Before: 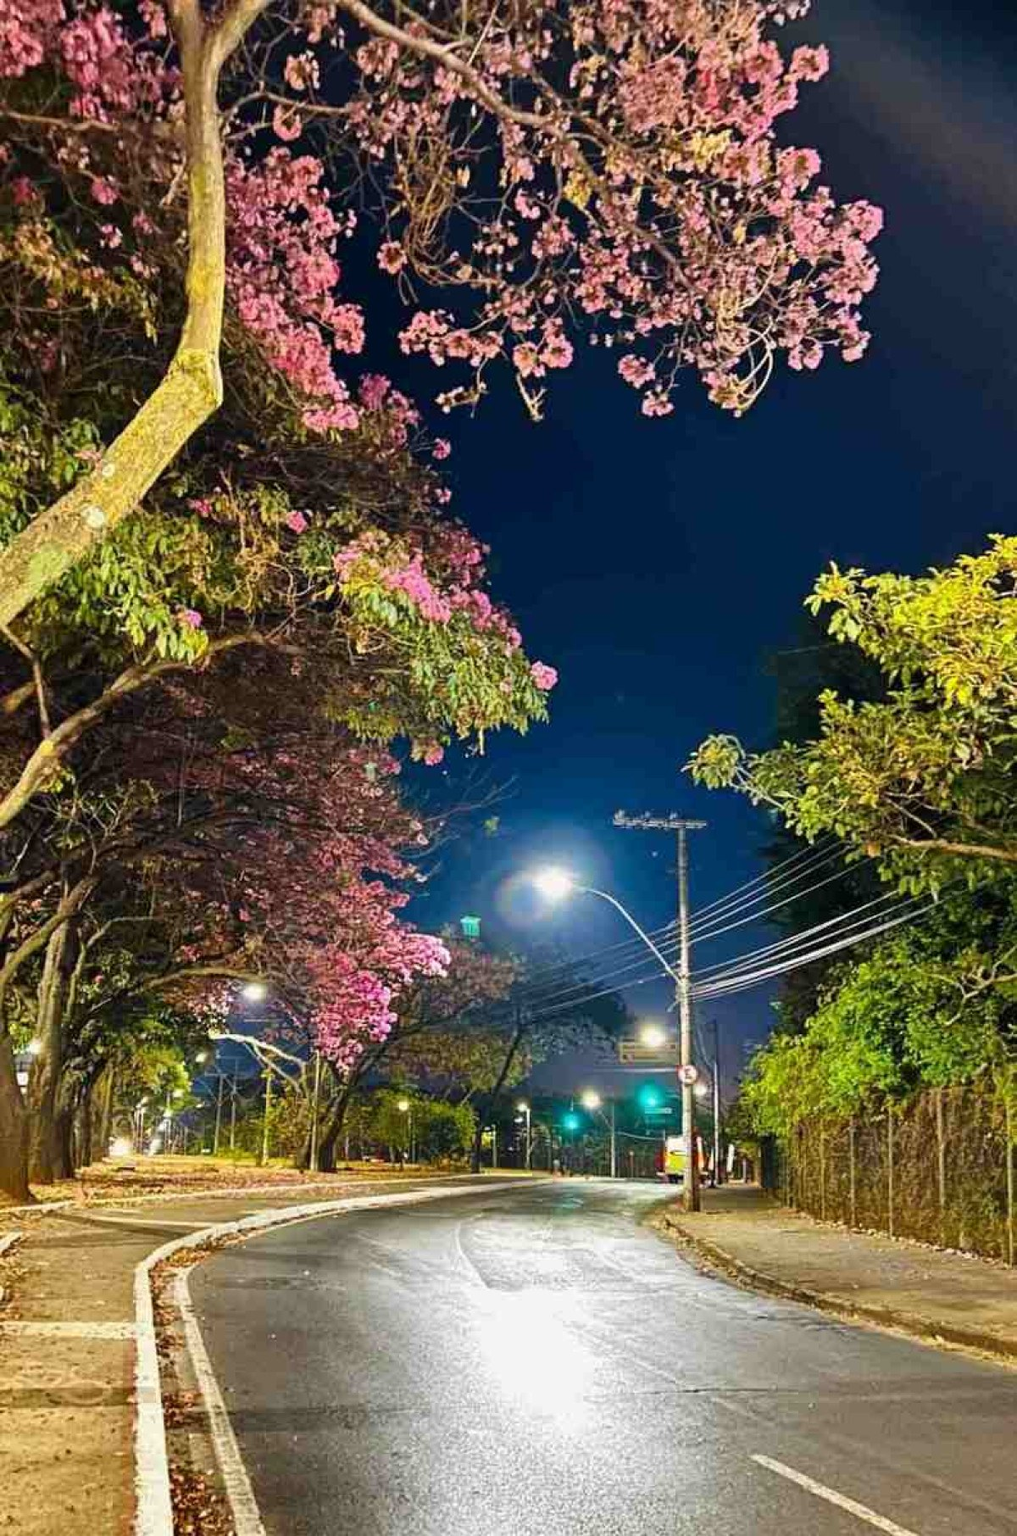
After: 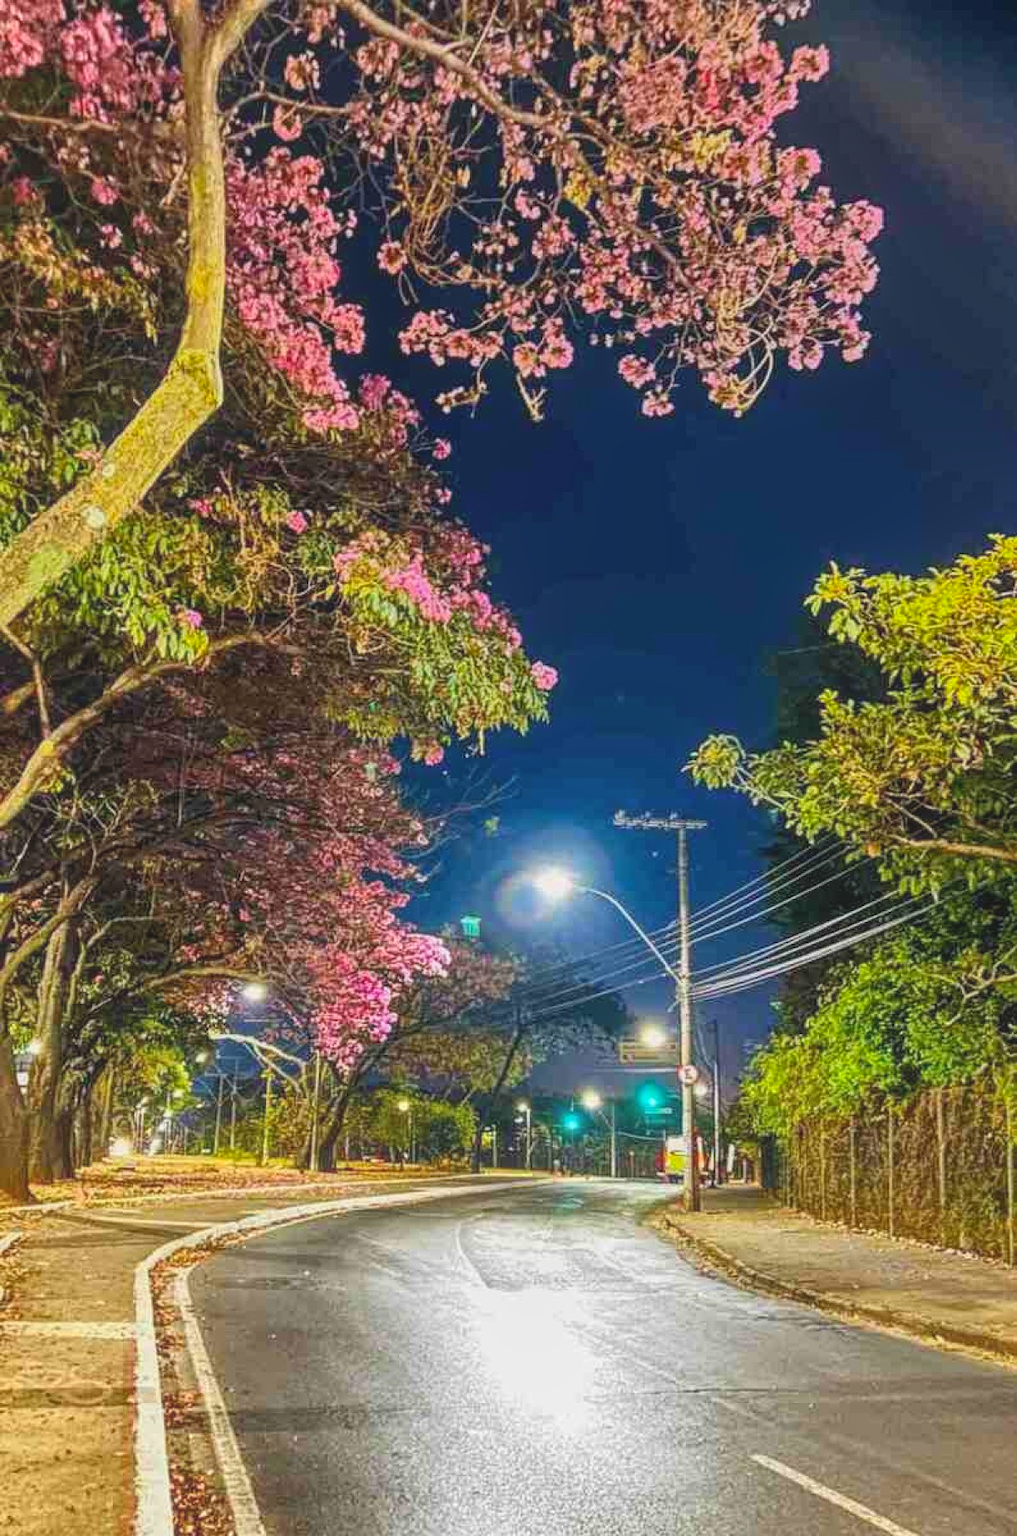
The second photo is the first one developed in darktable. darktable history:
contrast brightness saturation: contrast 0.1, brightness 0.03, saturation 0.09
local contrast: highlights 73%, shadows 15%, midtone range 0.197
